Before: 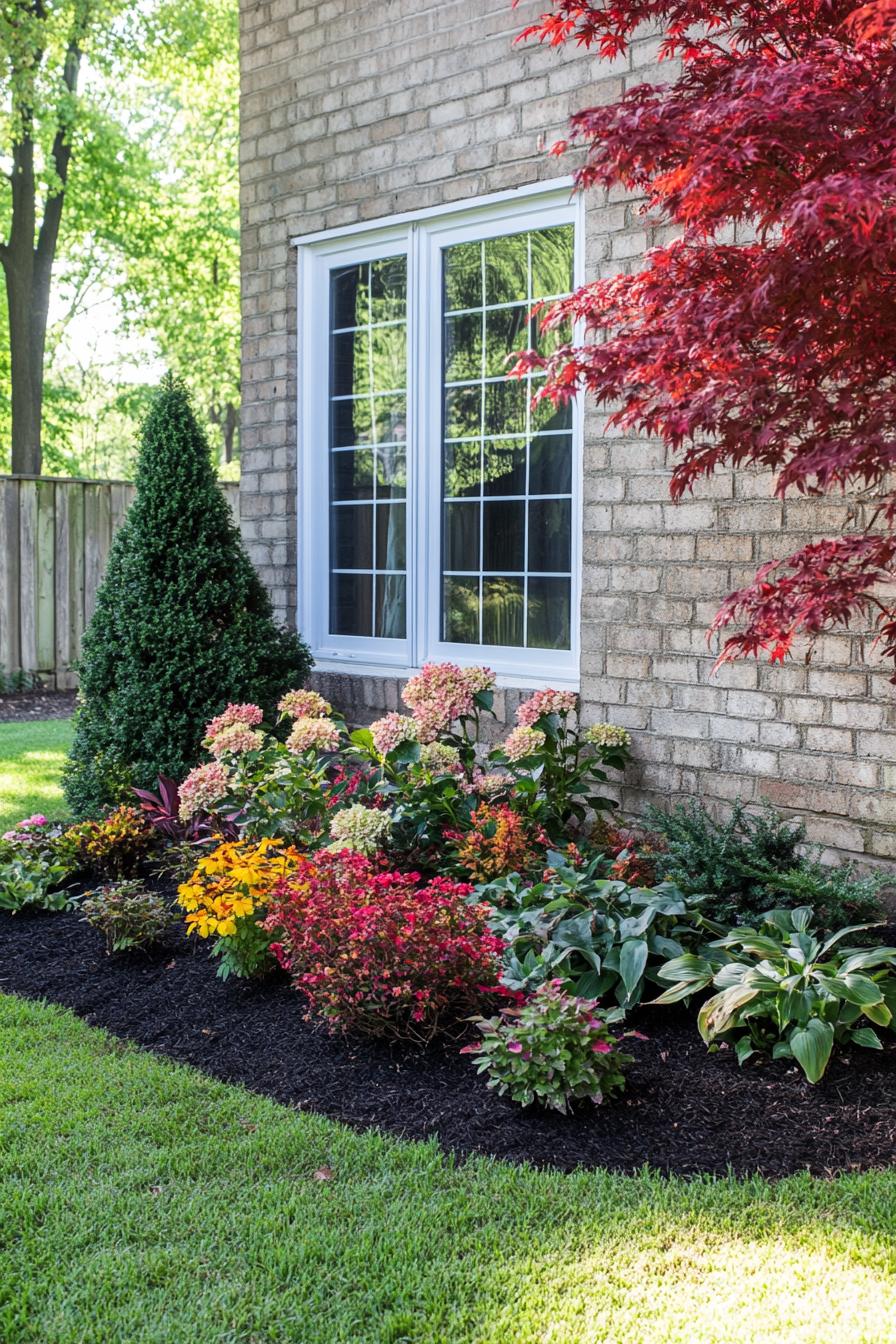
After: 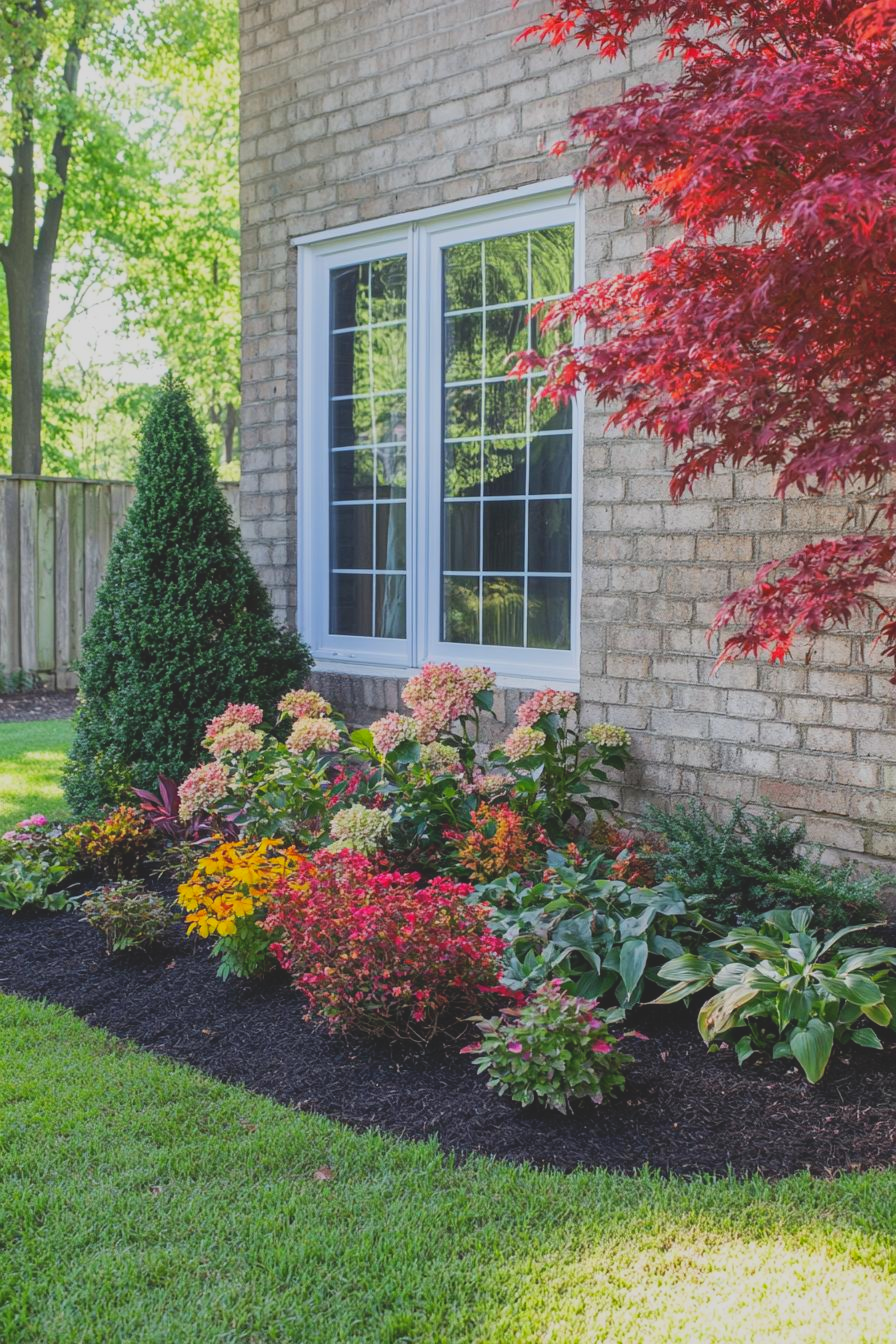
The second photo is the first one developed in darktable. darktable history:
contrast brightness saturation: contrast -0.273
